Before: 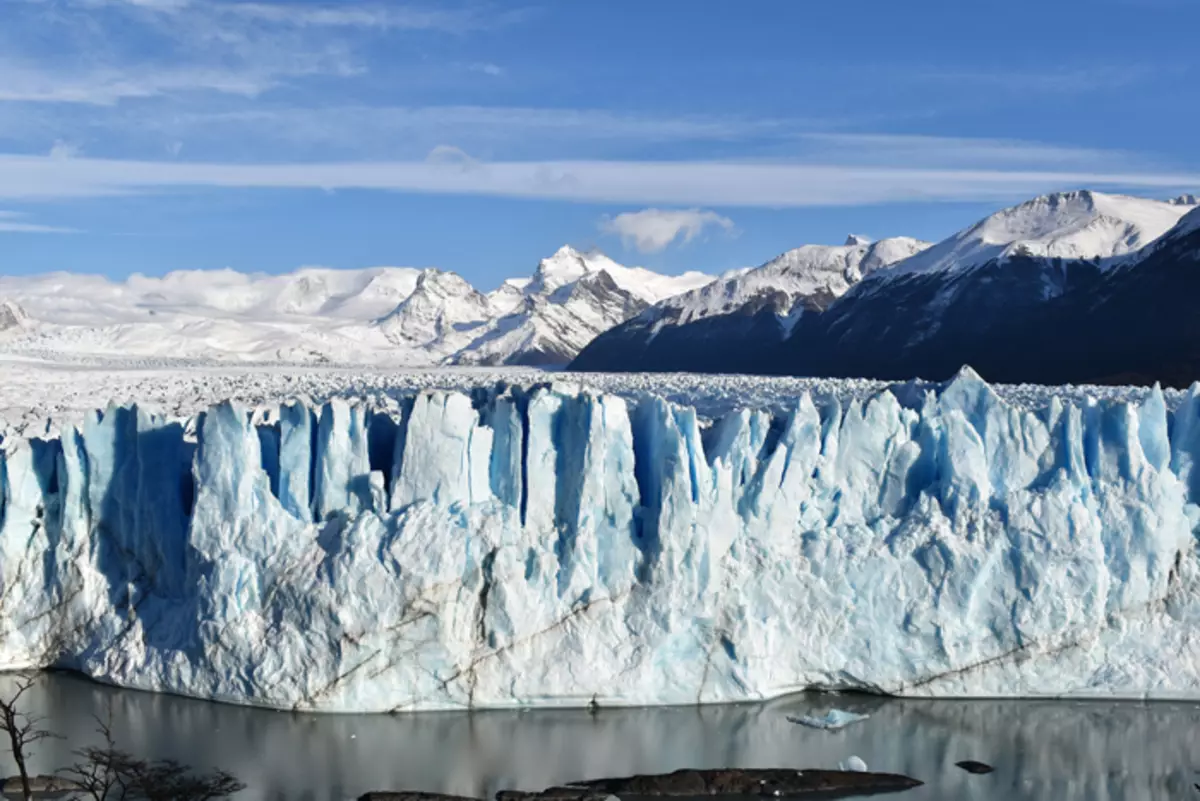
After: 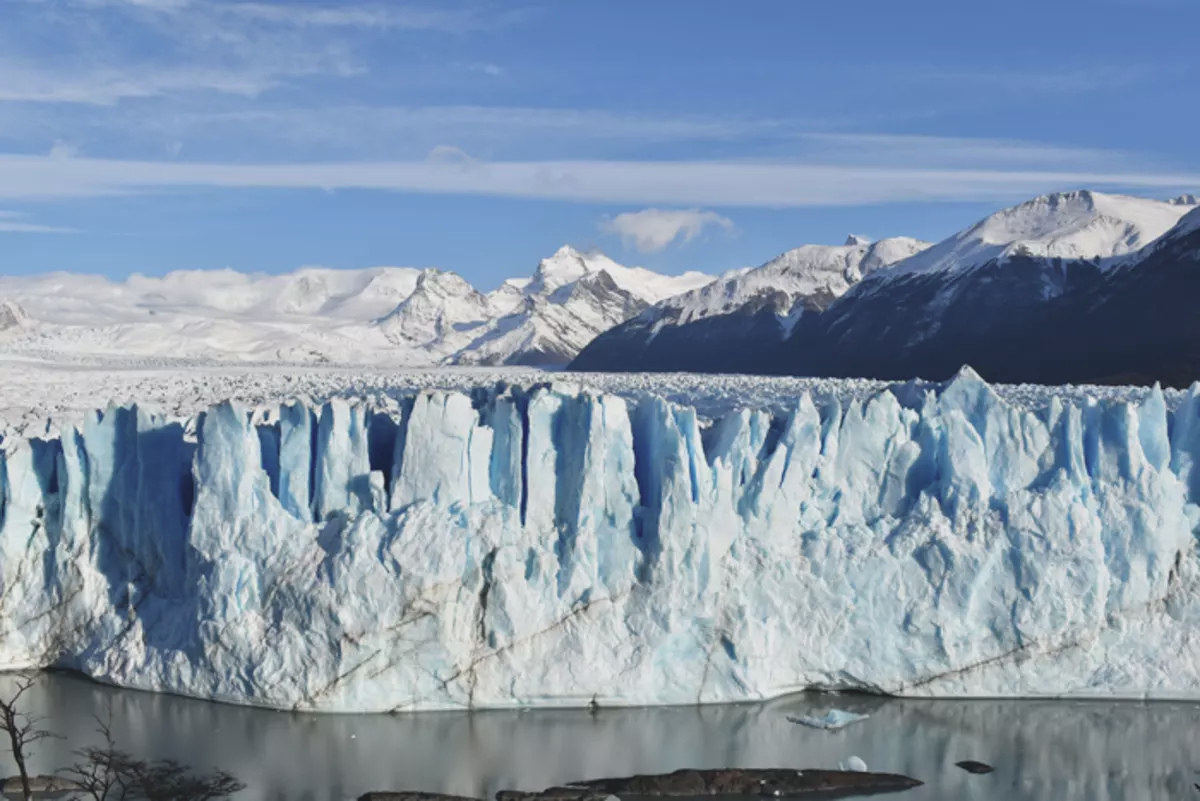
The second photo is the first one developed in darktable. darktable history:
contrast brightness saturation: contrast -0.161, brightness 0.04, saturation -0.135
